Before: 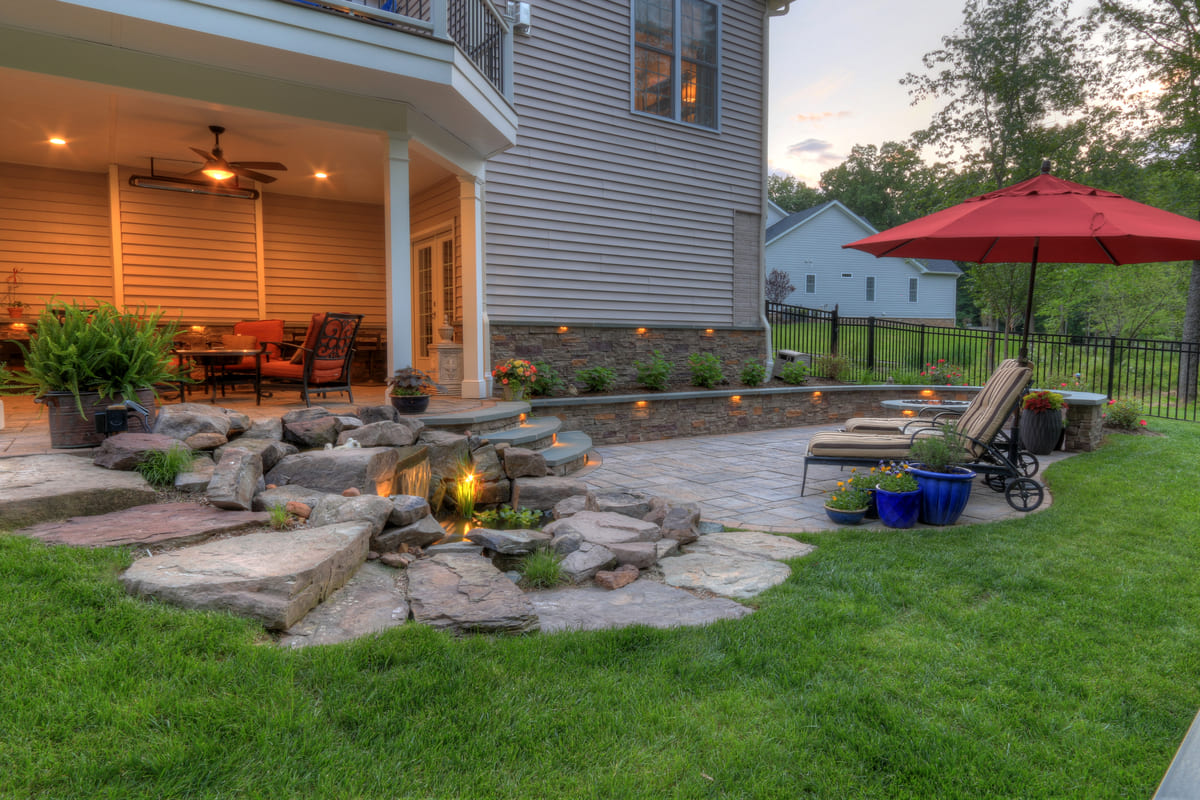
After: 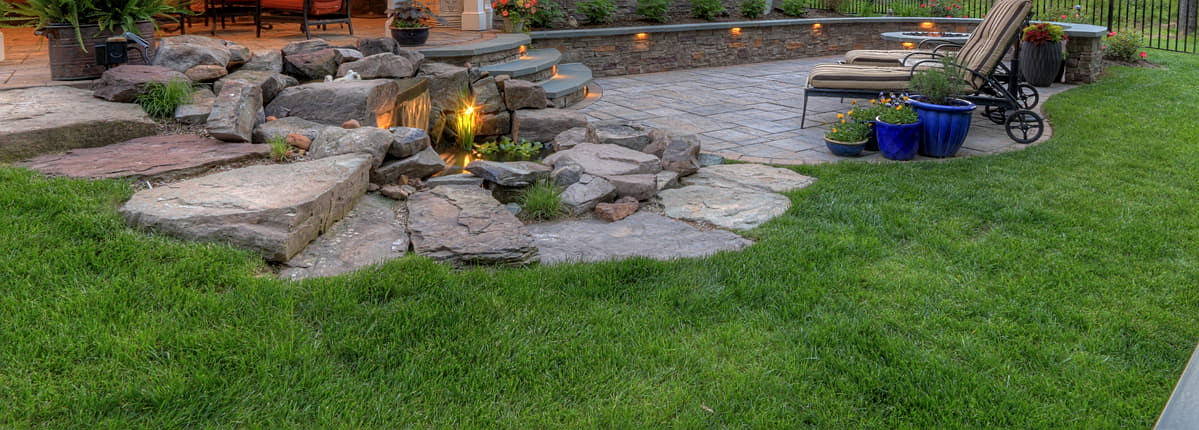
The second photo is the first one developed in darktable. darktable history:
sharpen: on, module defaults
crop and rotate: top 46.237%
